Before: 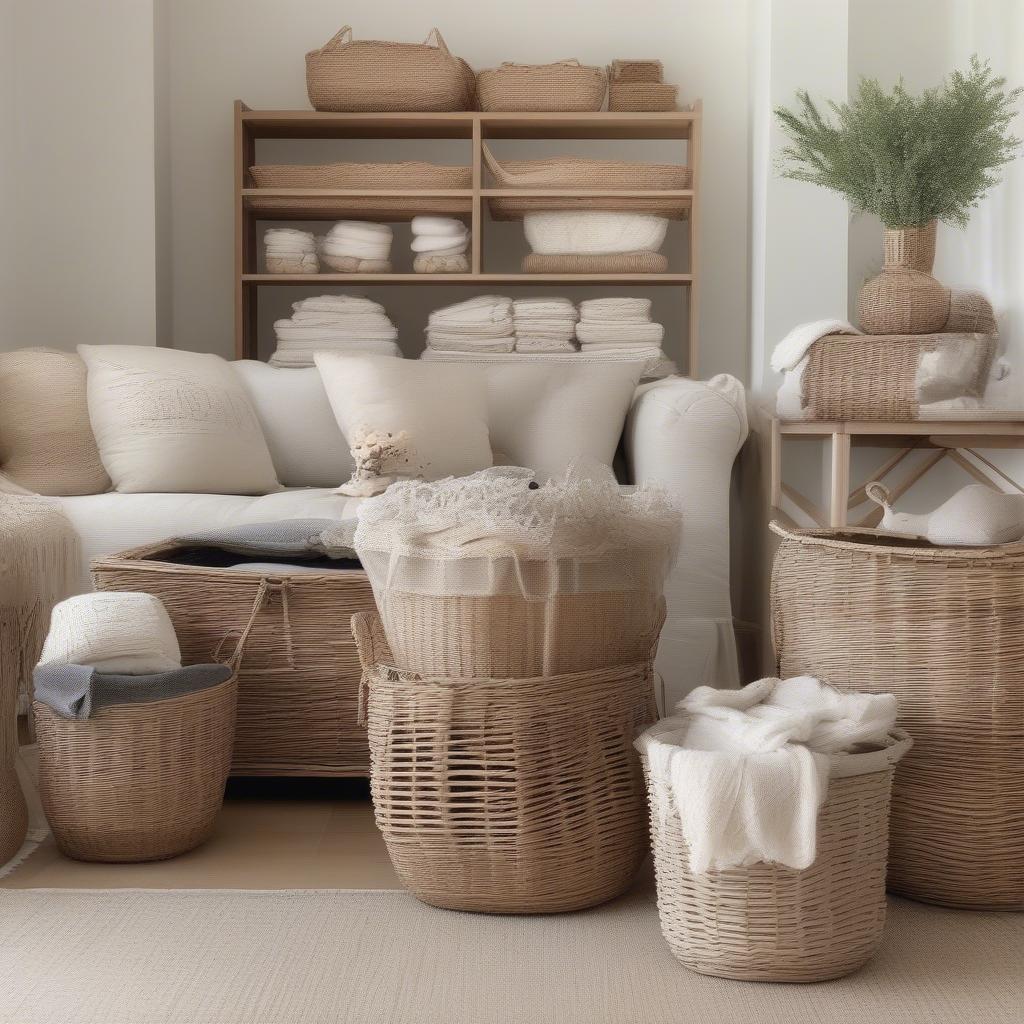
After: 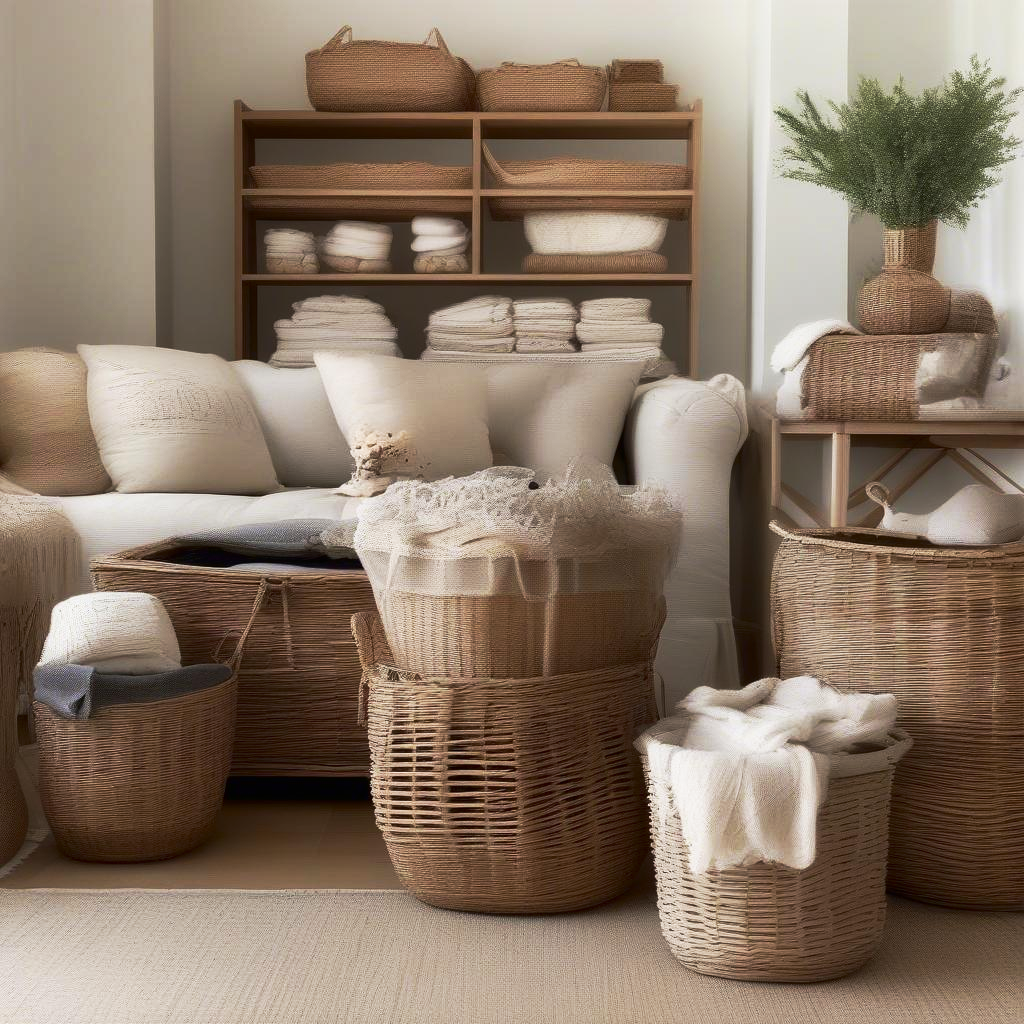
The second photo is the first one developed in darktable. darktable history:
contrast brightness saturation: contrast 0.067, brightness -0.15, saturation 0.117
base curve: curves: ch0 [(0, 0) (0.257, 0.25) (0.482, 0.586) (0.757, 0.871) (1, 1)], preserve colors none
